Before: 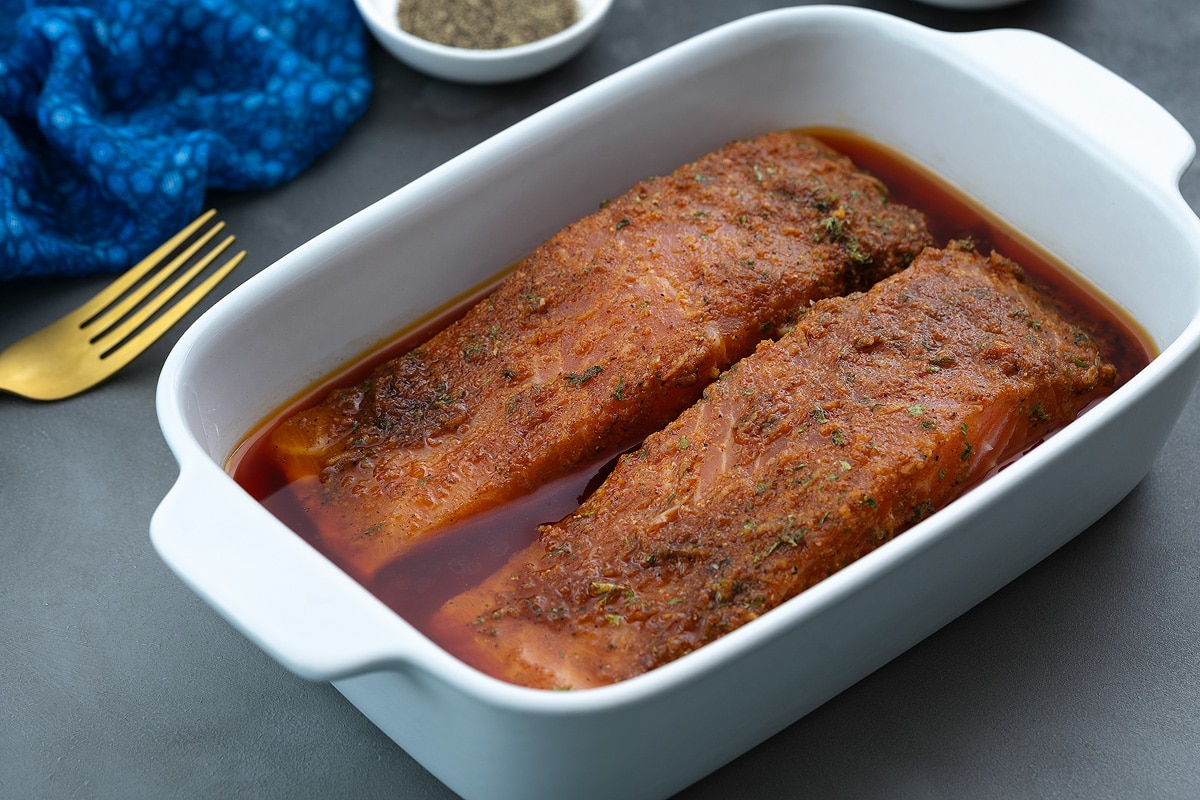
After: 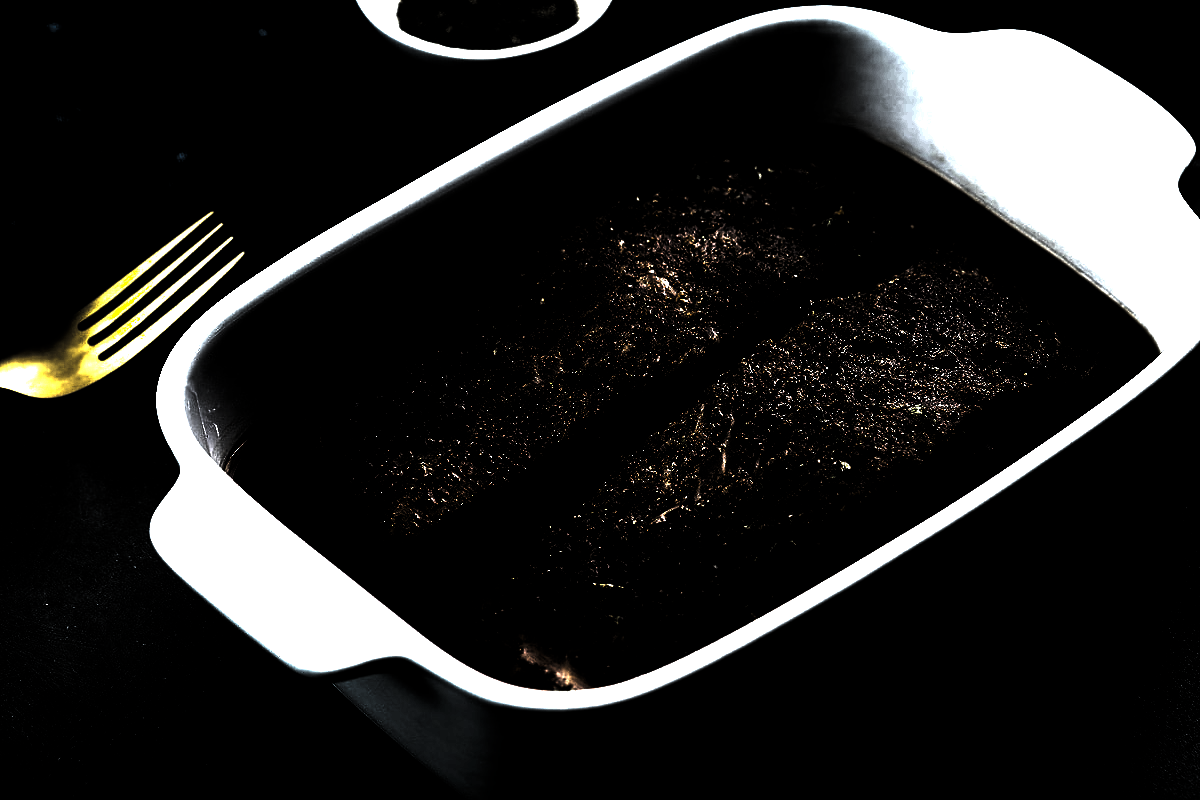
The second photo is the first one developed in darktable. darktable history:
color balance rgb: linear chroma grading › global chroma 6.48%, perceptual saturation grading › global saturation 12.96%, global vibrance 6.02%
levels: levels [0.721, 0.937, 0.997]
exposure: black level correction 0, exposure 1.1 EV, compensate highlight preservation false
